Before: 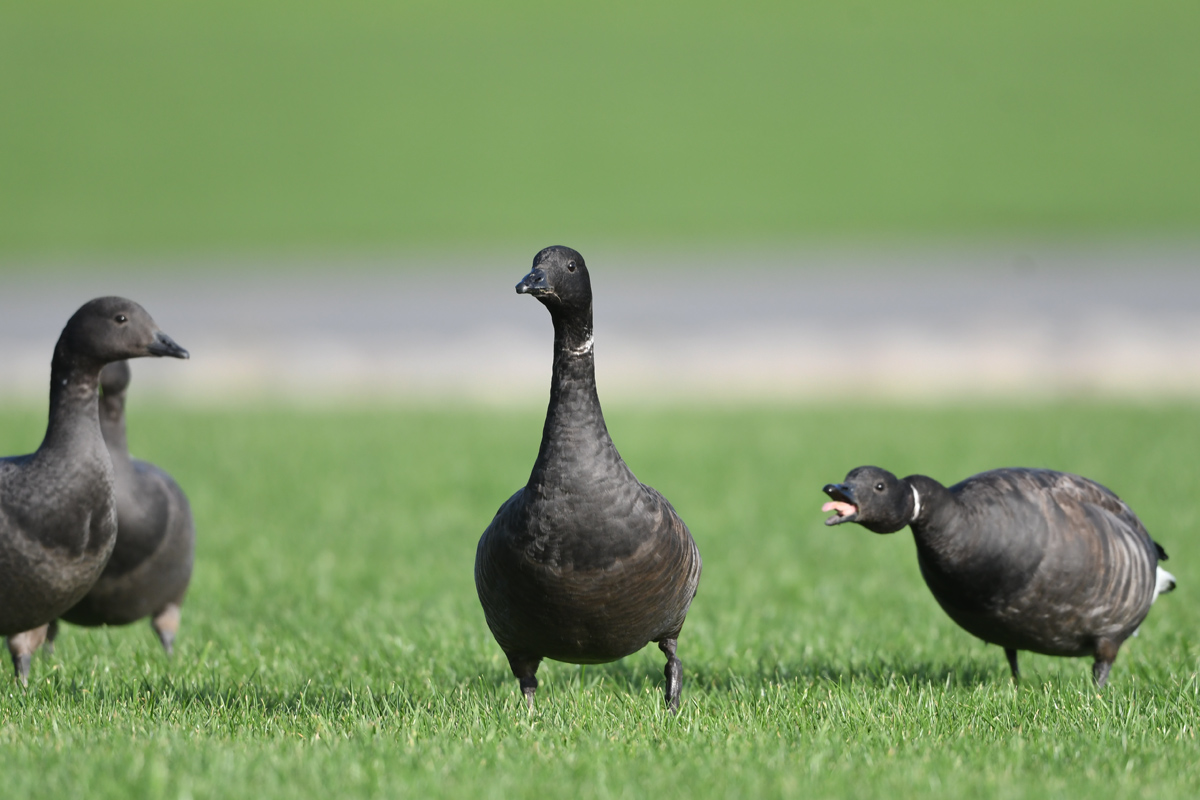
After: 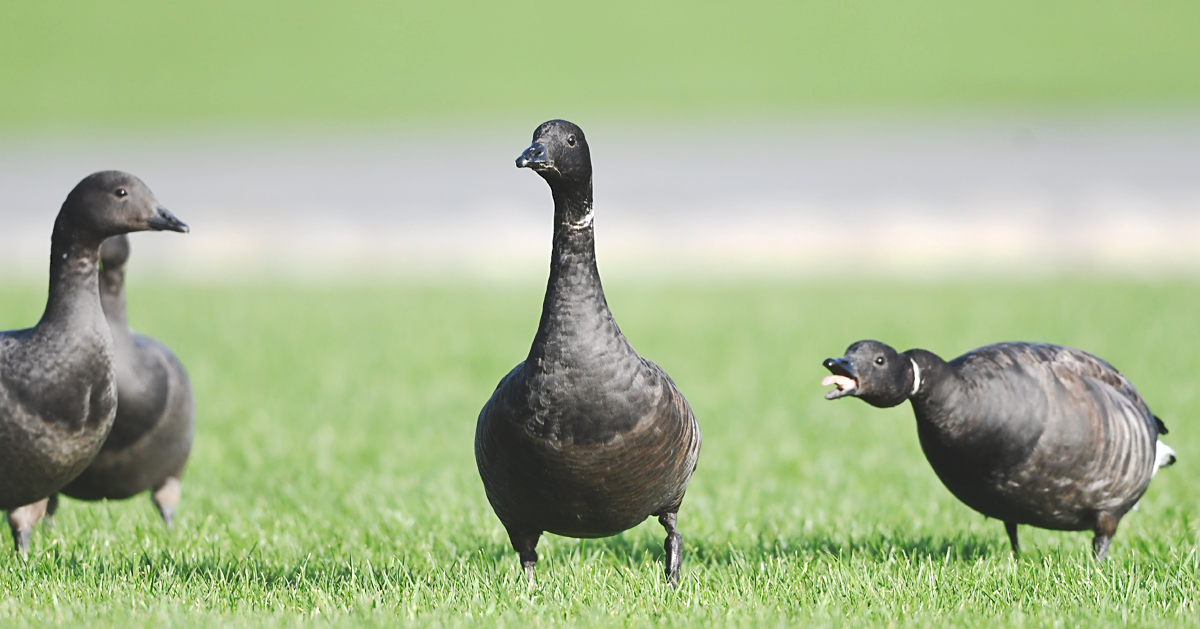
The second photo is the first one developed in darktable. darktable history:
sharpen: radius 1.864, amount 0.398, threshold 1.271
tone curve: curves: ch0 [(0, 0) (0.003, 0.126) (0.011, 0.129) (0.025, 0.129) (0.044, 0.136) (0.069, 0.145) (0.1, 0.162) (0.136, 0.182) (0.177, 0.211) (0.224, 0.254) (0.277, 0.307) (0.335, 0.366) (0.399, 0.441) (0.468, 0.533) (0.543, 0.624) (0.623, 0.702) (0.709, 0.774) (0.801, 0.835) (0.898, 0.904) (1, 1)], preserve colors none
crop and rotate: top 15.774%, bottom 5.506%
exposure: black level correction 0, exposure 0.4 EV, compensate exposure bias true, compensate highlight preservation false
